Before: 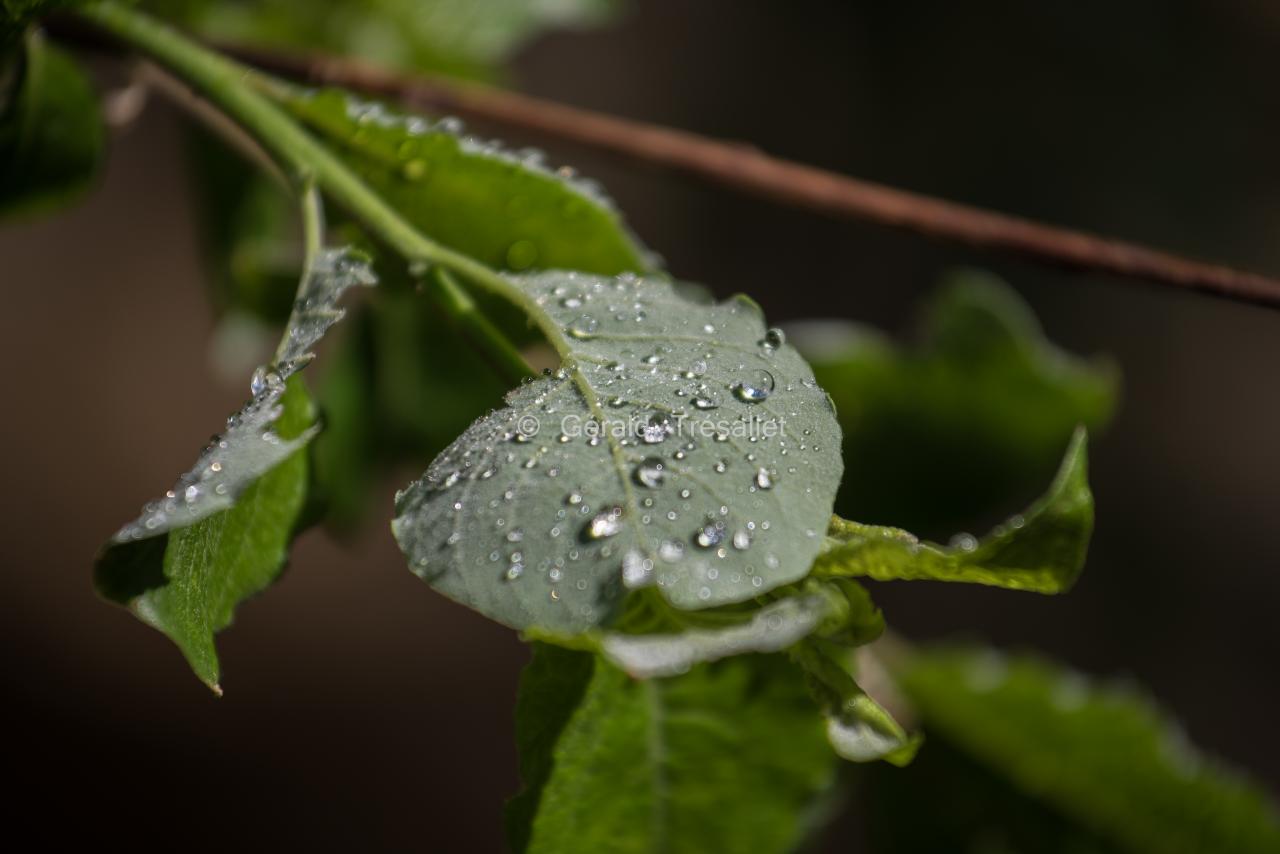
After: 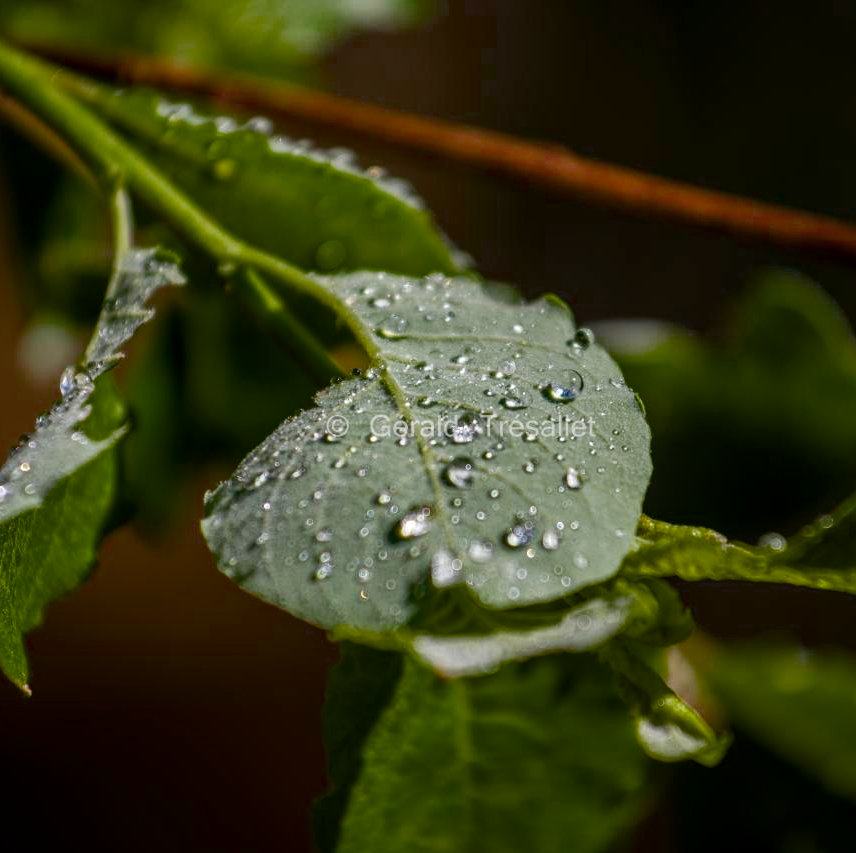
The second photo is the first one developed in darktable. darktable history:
local contrast: on, module defaults
crop and rotate: left 14.968%, right 18.151%
color balance rgb: perceptual saturation grading › global saturation 20%, perceptual saturation grading › highlights -24.797%, perceptual saturation grading › shadows 49.769%, global vibrance 16.259%, saturation formula JzAzBz (2021)
